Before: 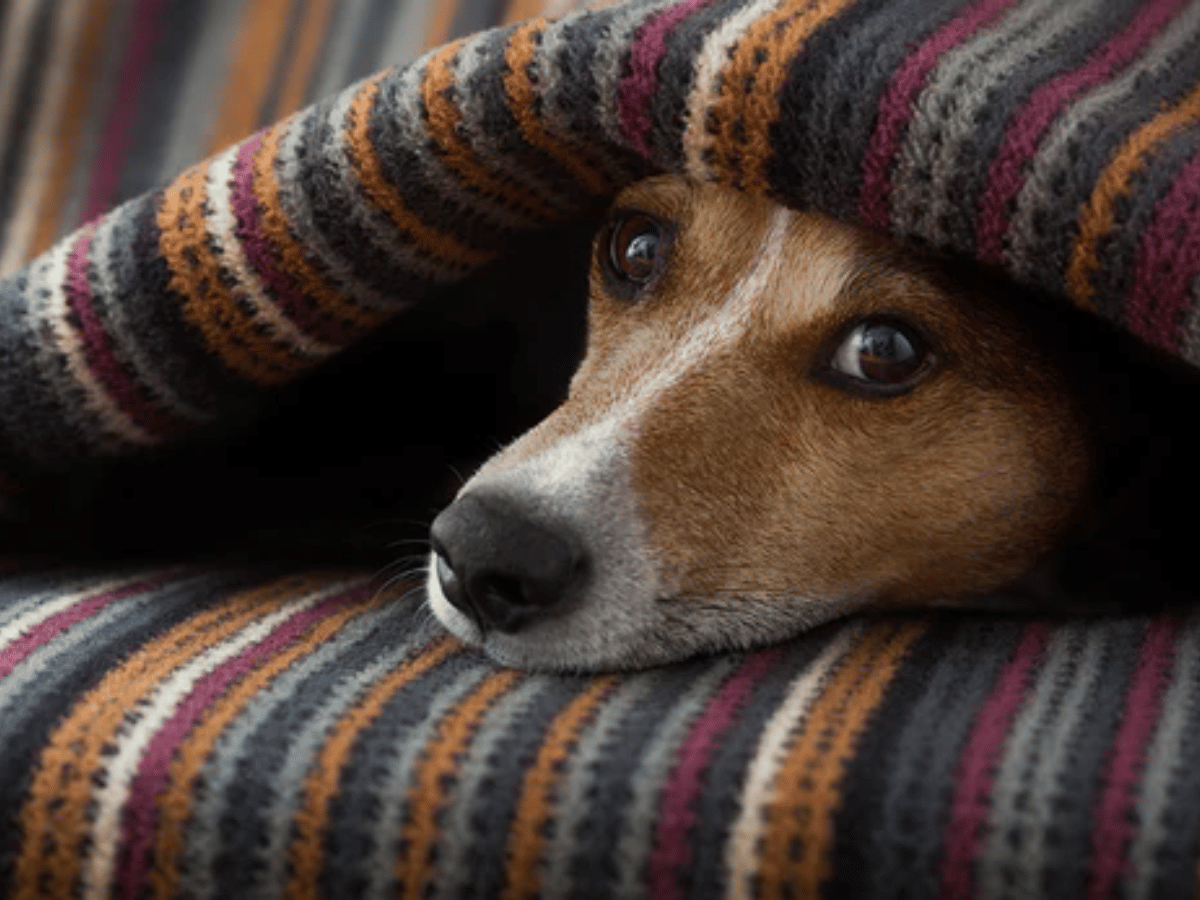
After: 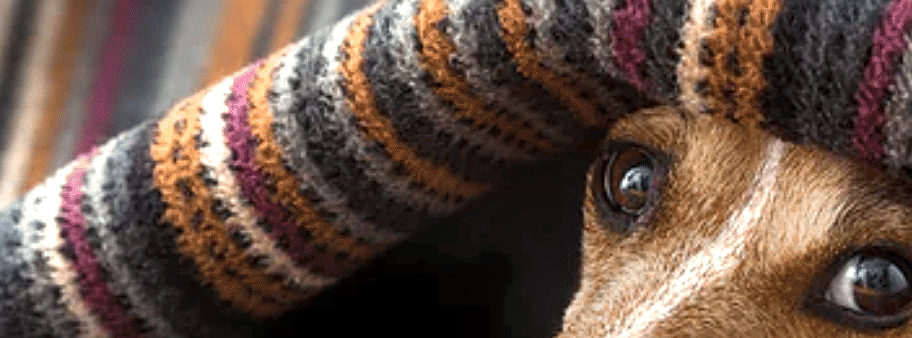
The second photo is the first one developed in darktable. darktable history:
crop: left 0.561%, top 7.632%, right 23.418%, bottom 54.767%
sharpen: on, module defaults
local contrast: on, module defaults
exposure: black level correction 0, exposure 0.953 EV, compensate exposure bias true, compensate highlight preservation false
